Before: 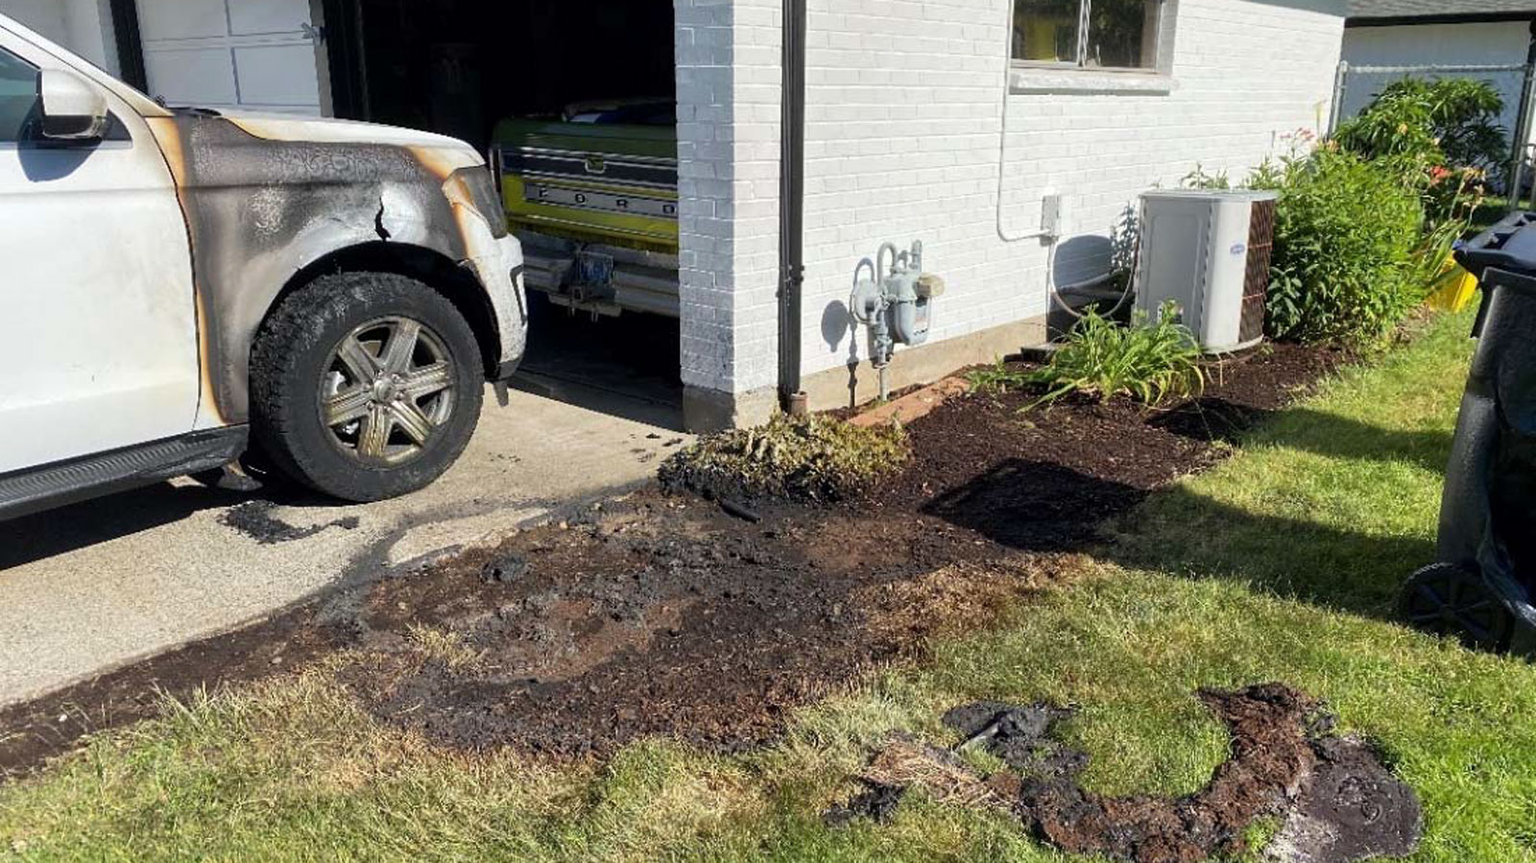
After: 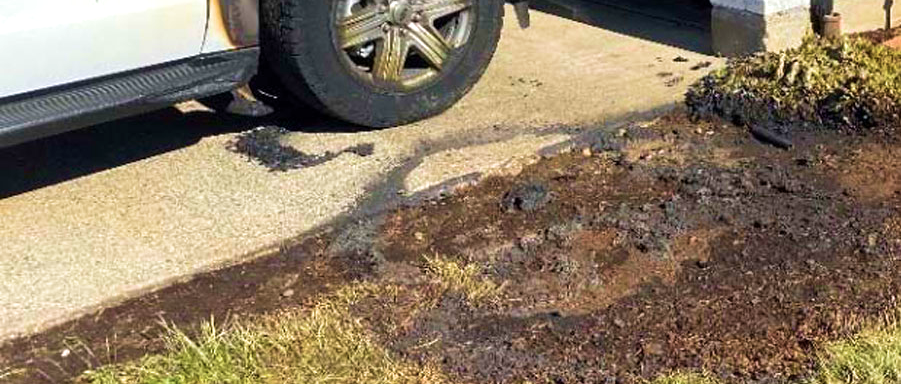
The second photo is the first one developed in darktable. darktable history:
crop: top 44.035%, right 43.68%, bottom 13.147%
velvia: strength 66.94%, mid-tones bias 0.974
exposure: exposure 0.2 EV, compensate exposure bias true, compensate highlight preservation false
tone equalizer: edges refinement/feathering 500, mask exposure compensation -1.57 EV, preserve details no
